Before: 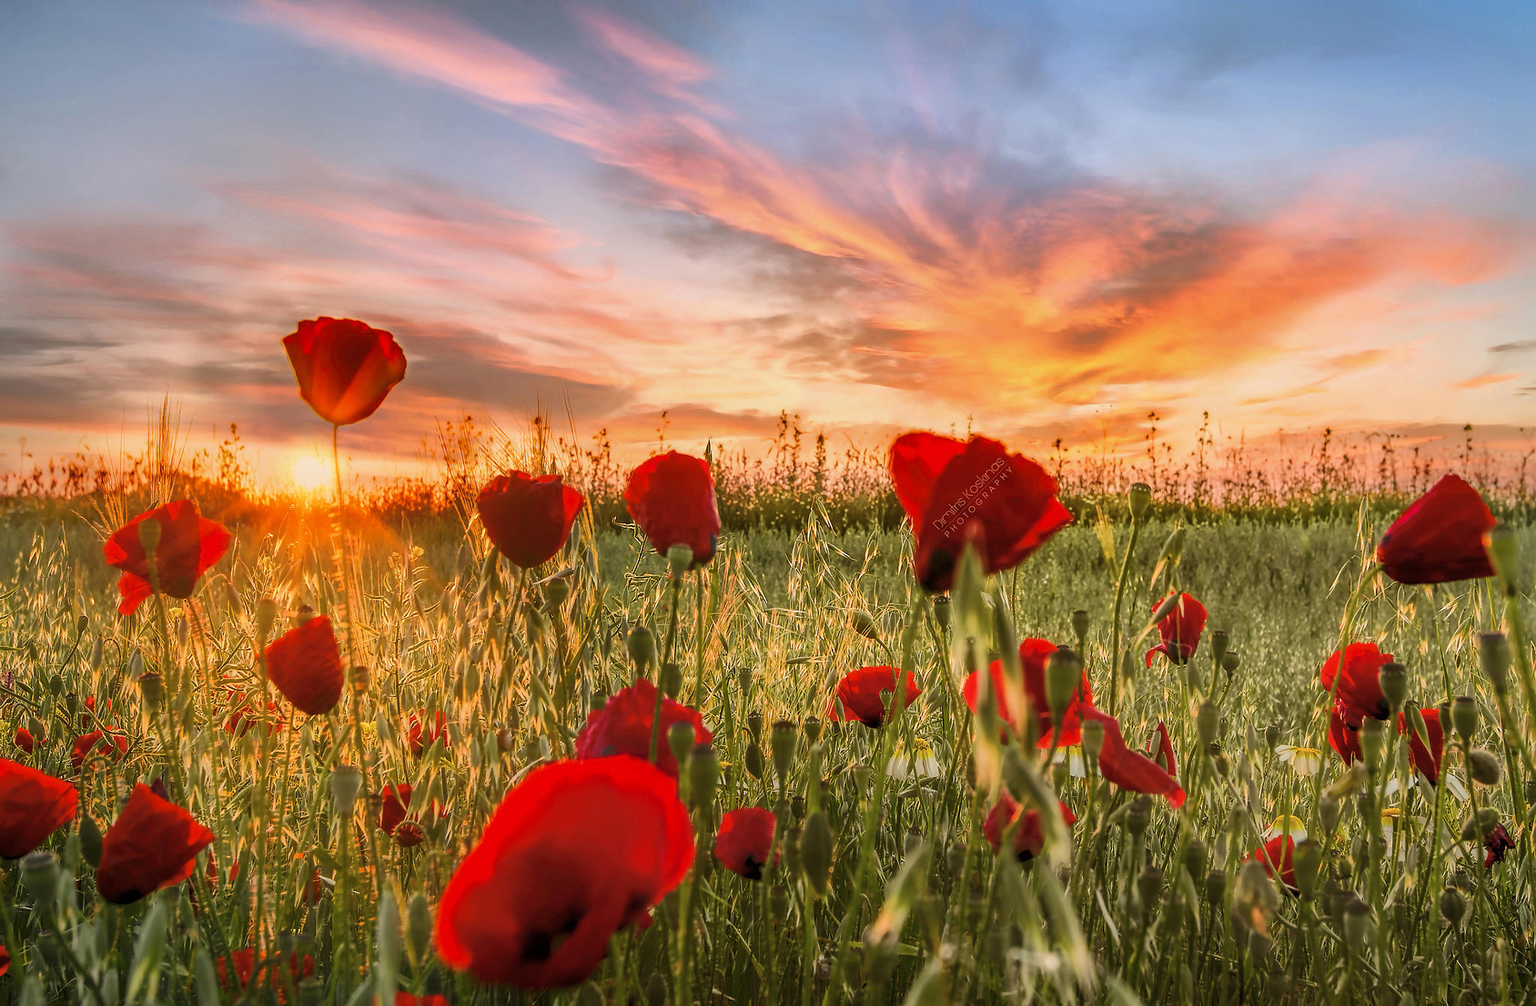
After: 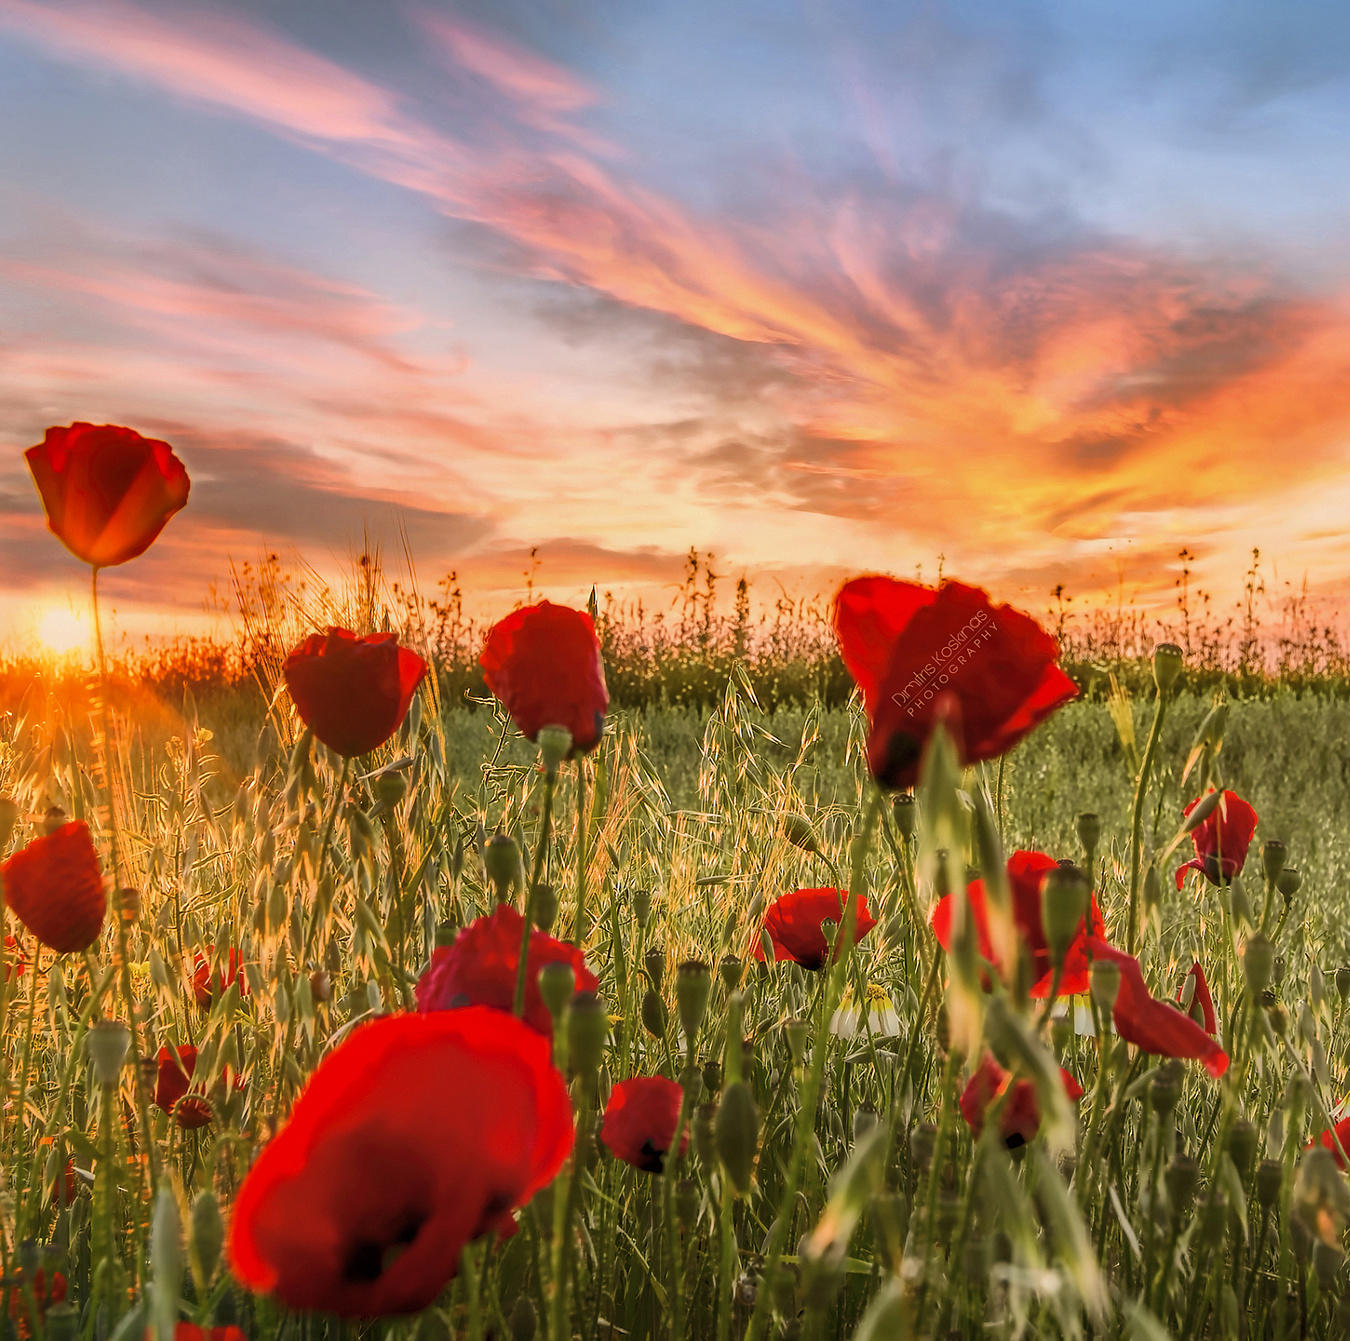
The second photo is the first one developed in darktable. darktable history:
crop: left 17.212%, right 16.827%
